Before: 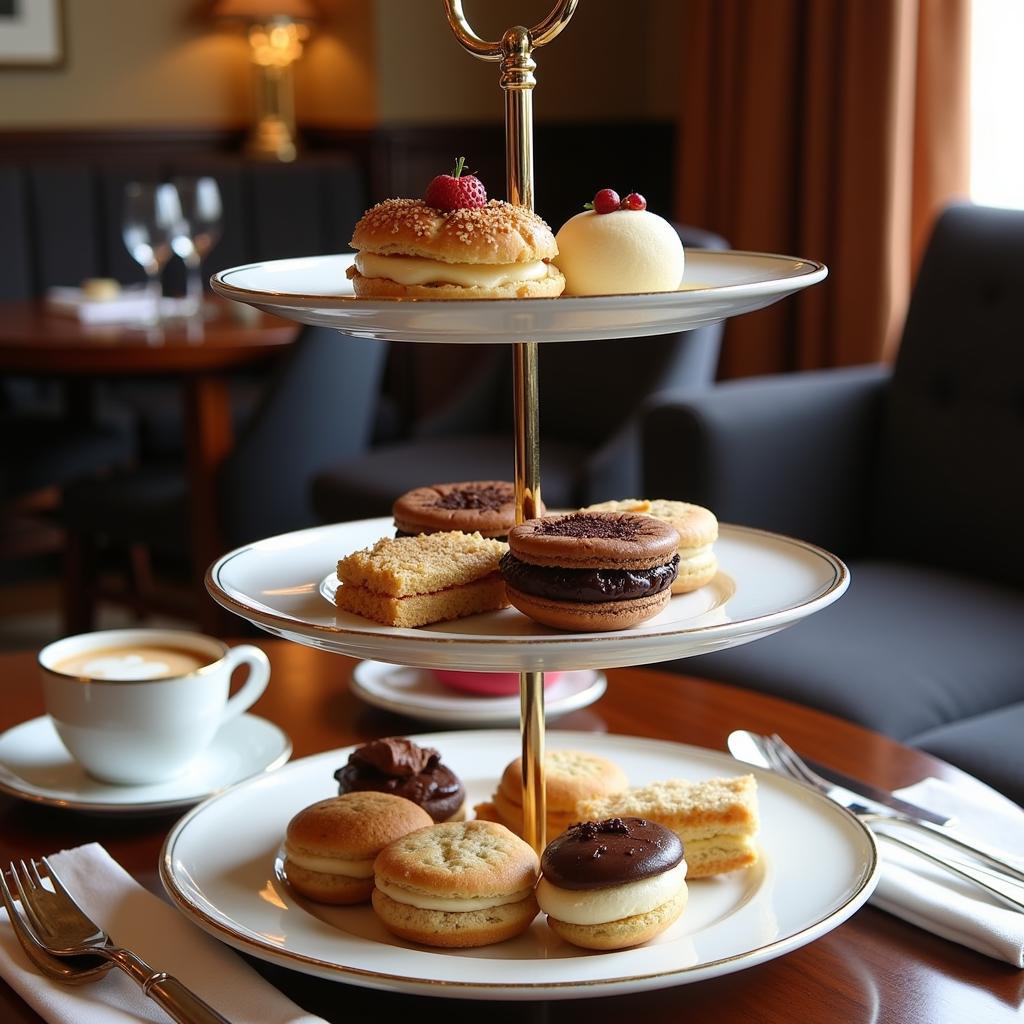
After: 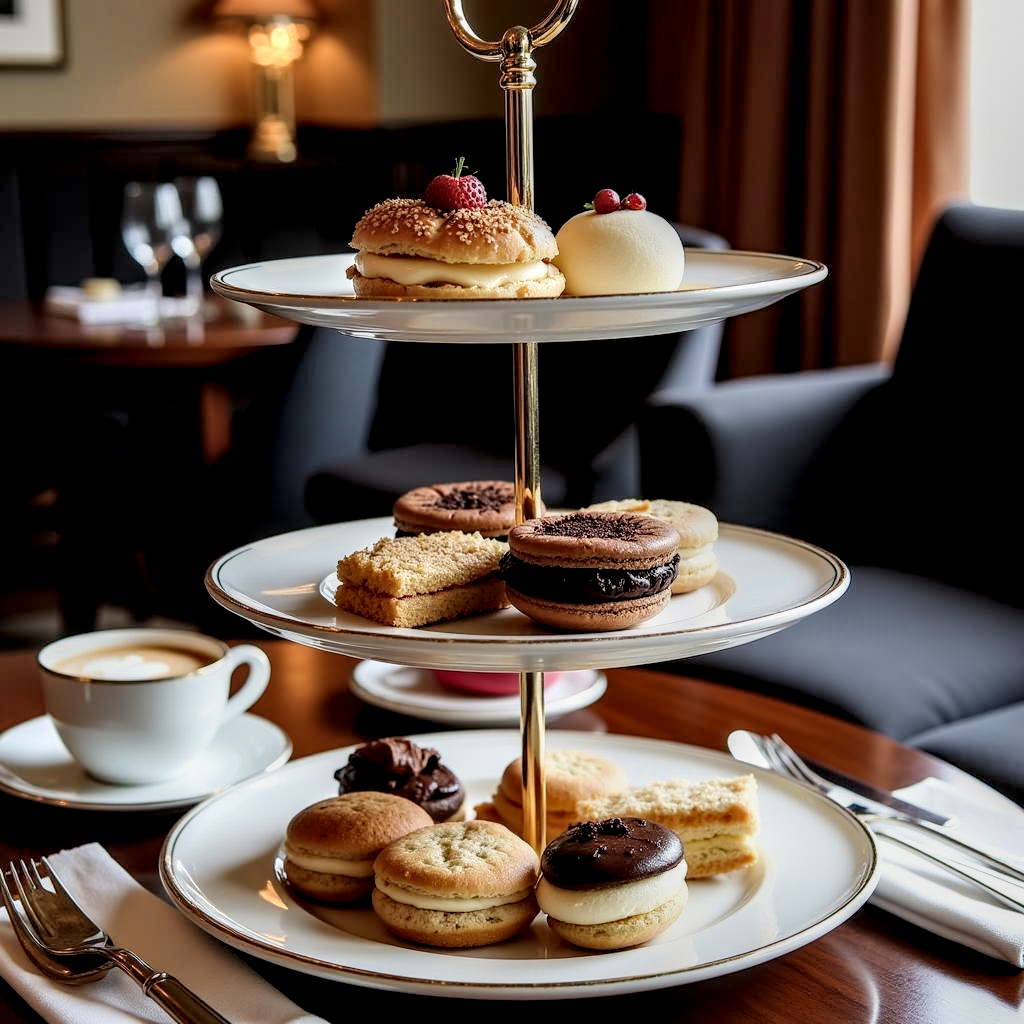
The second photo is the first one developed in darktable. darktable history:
tone equalizer: on, module defaults
filmic rgb: black relative exposure -7.32 EV, white relative exposure 5.09 EV, hardness 3.2
local contrast: highlights 19%, detail 186%
